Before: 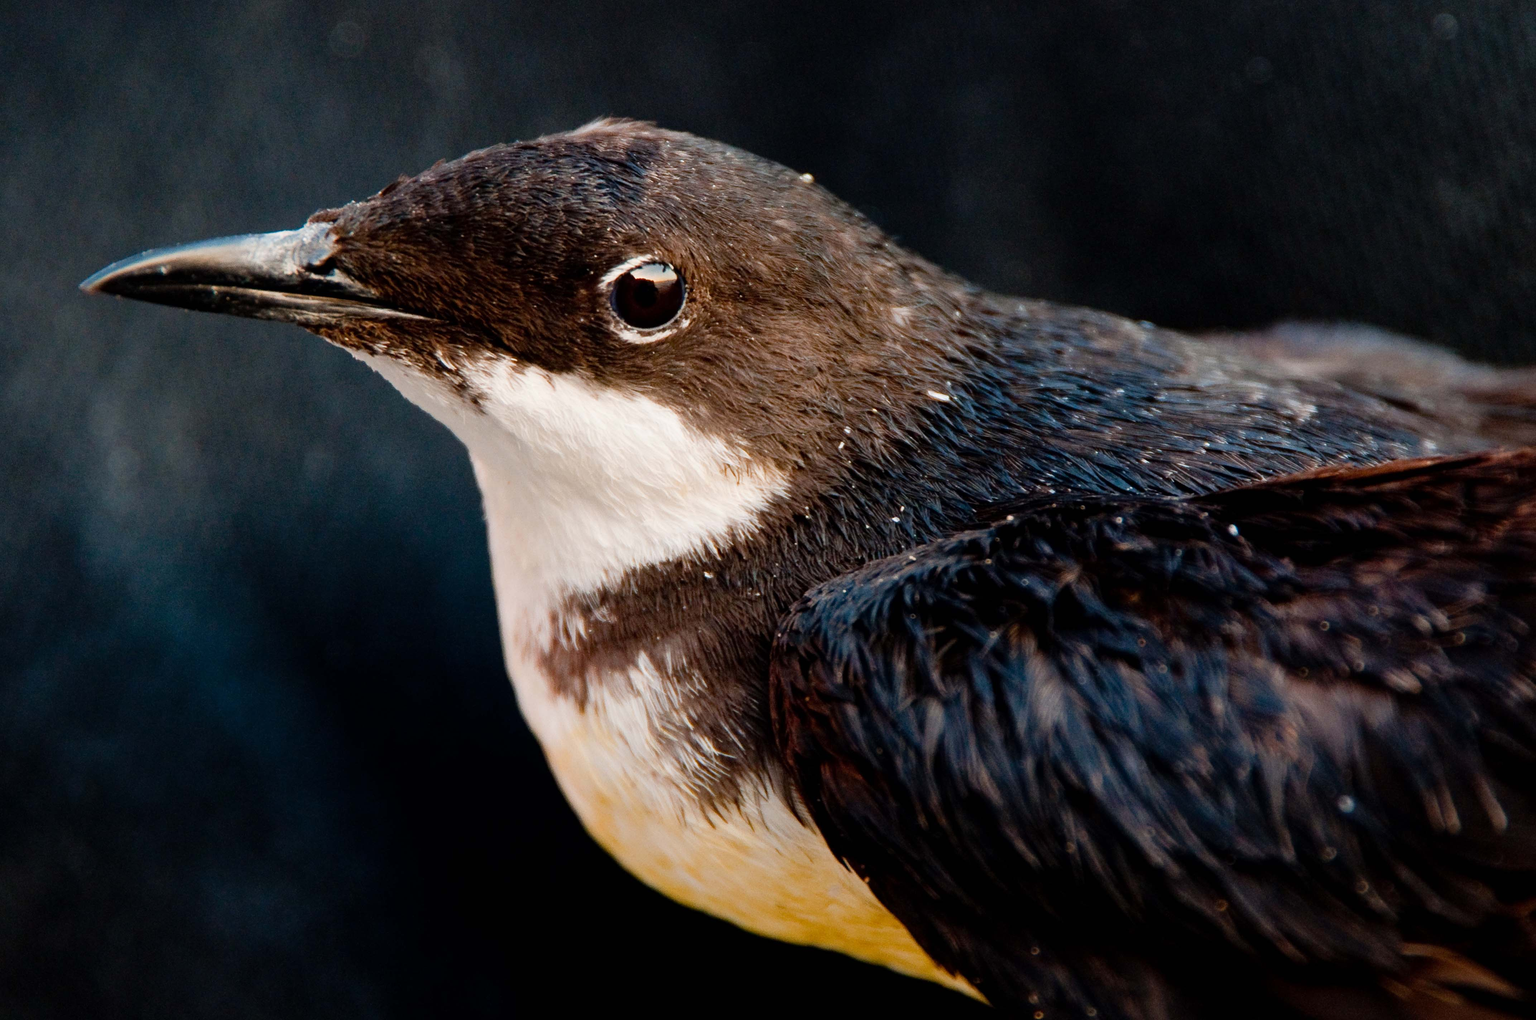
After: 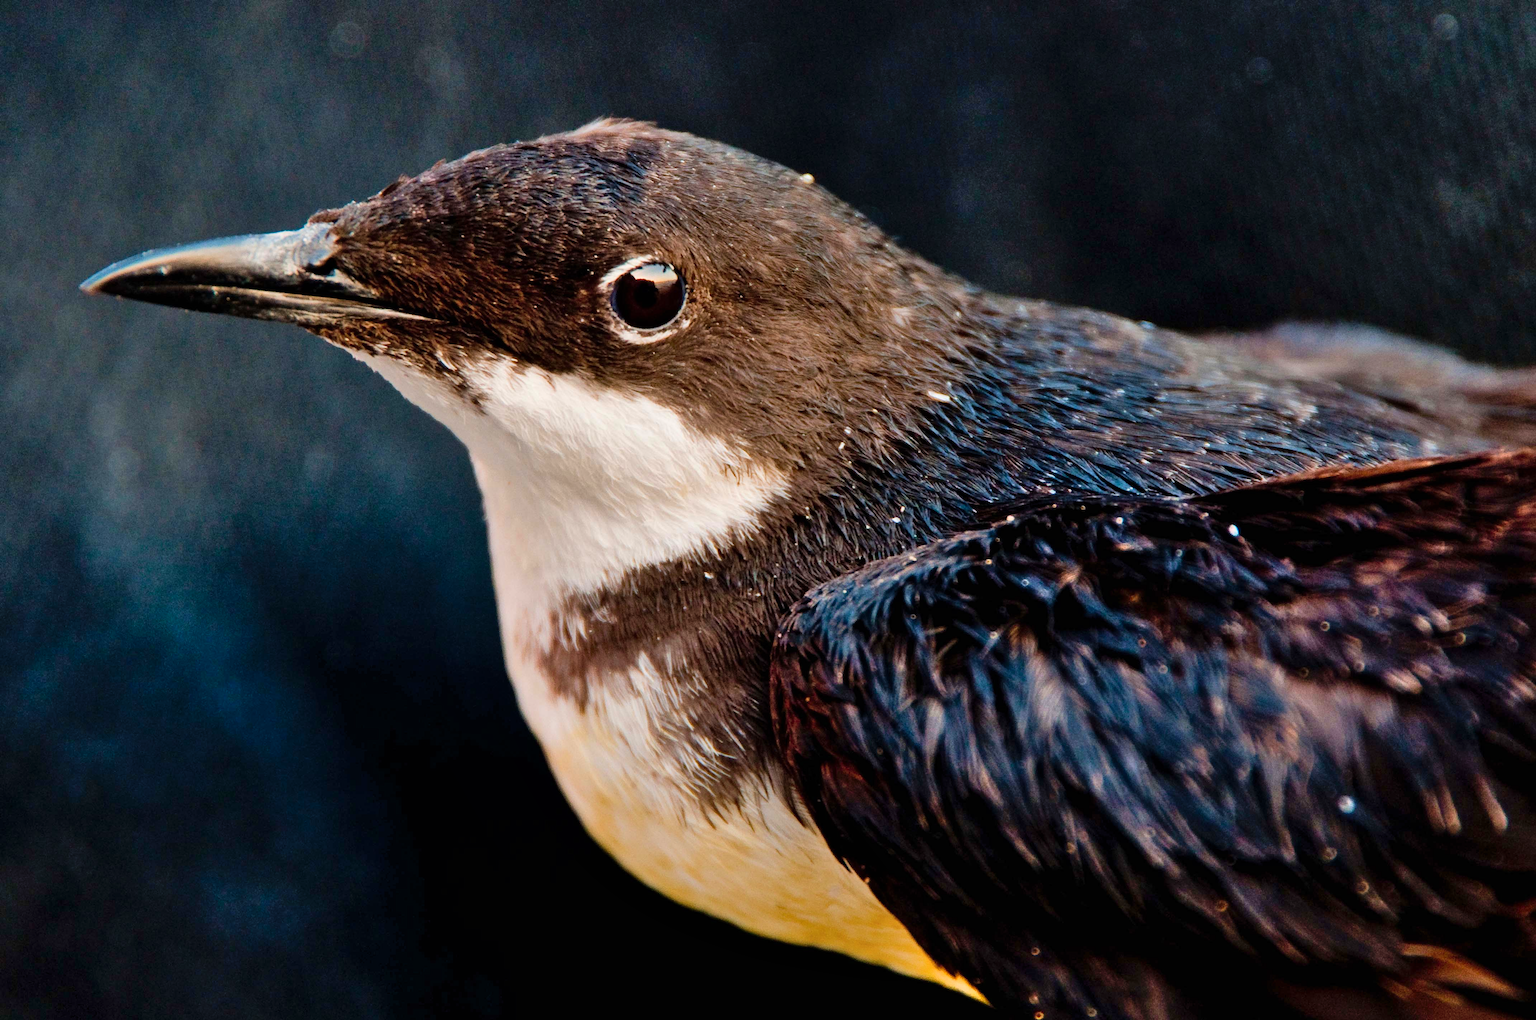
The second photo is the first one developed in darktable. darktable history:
shadows and highlights: low approximation 0.01, soften with gaussian
velvia: on, module defaults
